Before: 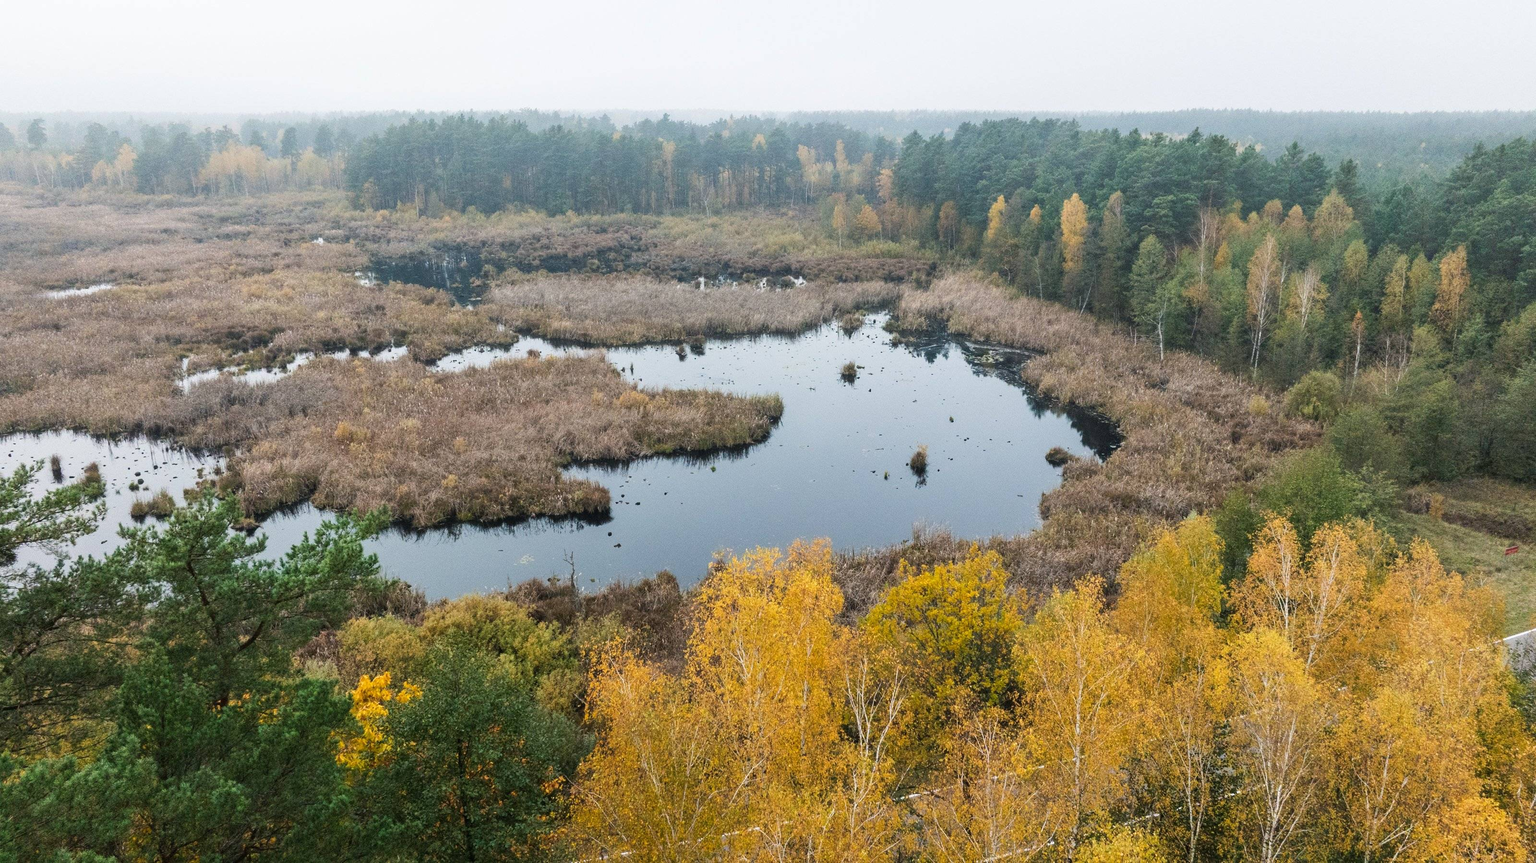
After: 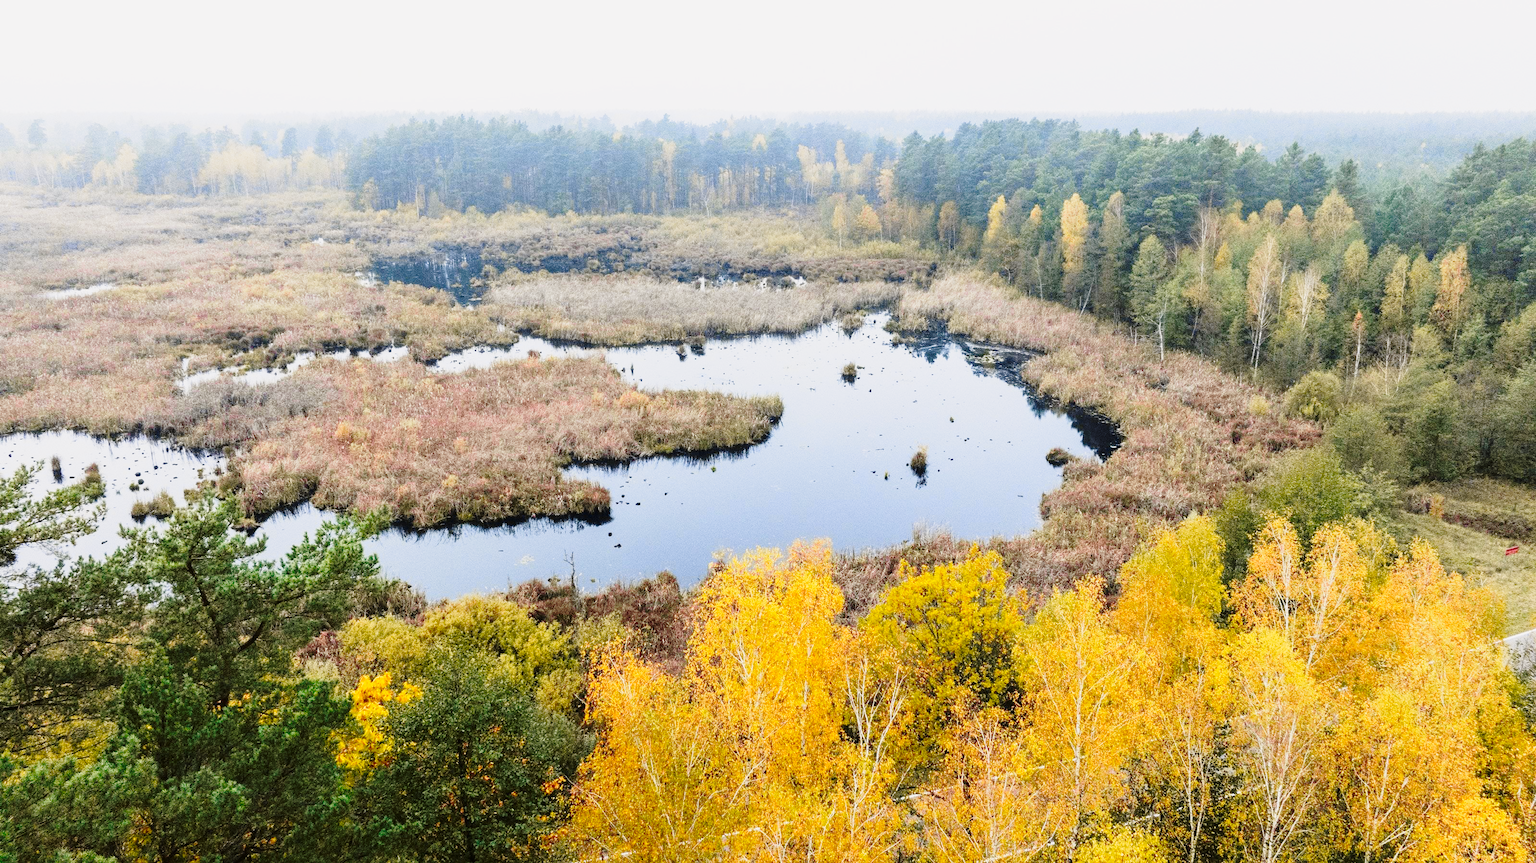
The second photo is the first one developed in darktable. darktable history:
tone curve: curves: ch0 [(0, 0) (0.087, 0.054) (0.281, 0.245) (0.532, 0.514) (0.835, 0.818) (0.994, 0.955)]; ch1 [(0, 0) (0.27, 0.195) (0.406, 0.435) (0.452, 0.474) (0.495, 0.5) (0.514, 0.508) (0.537, 0.556) (0.654, 0.689) (1, 1)]; ch2 [(0, 0) (0.269, 0.299) (0.459, 0.441) (0.498, 0.499) (0.523, 0.52) (0.551, 0.549) (0.633, 0.625) (0.659, 0.681) (0.718, 0.764) (1, 1)], color space Lab, independent channels, preserve colors none
velvia: on, module defaults
base curve: curves: ch0 [(0, 0) (0.032, 0.037) (0.105, 0.228) (0.435, 0.76) (0.856, 0.983) (1, 1)], preserve colors none
